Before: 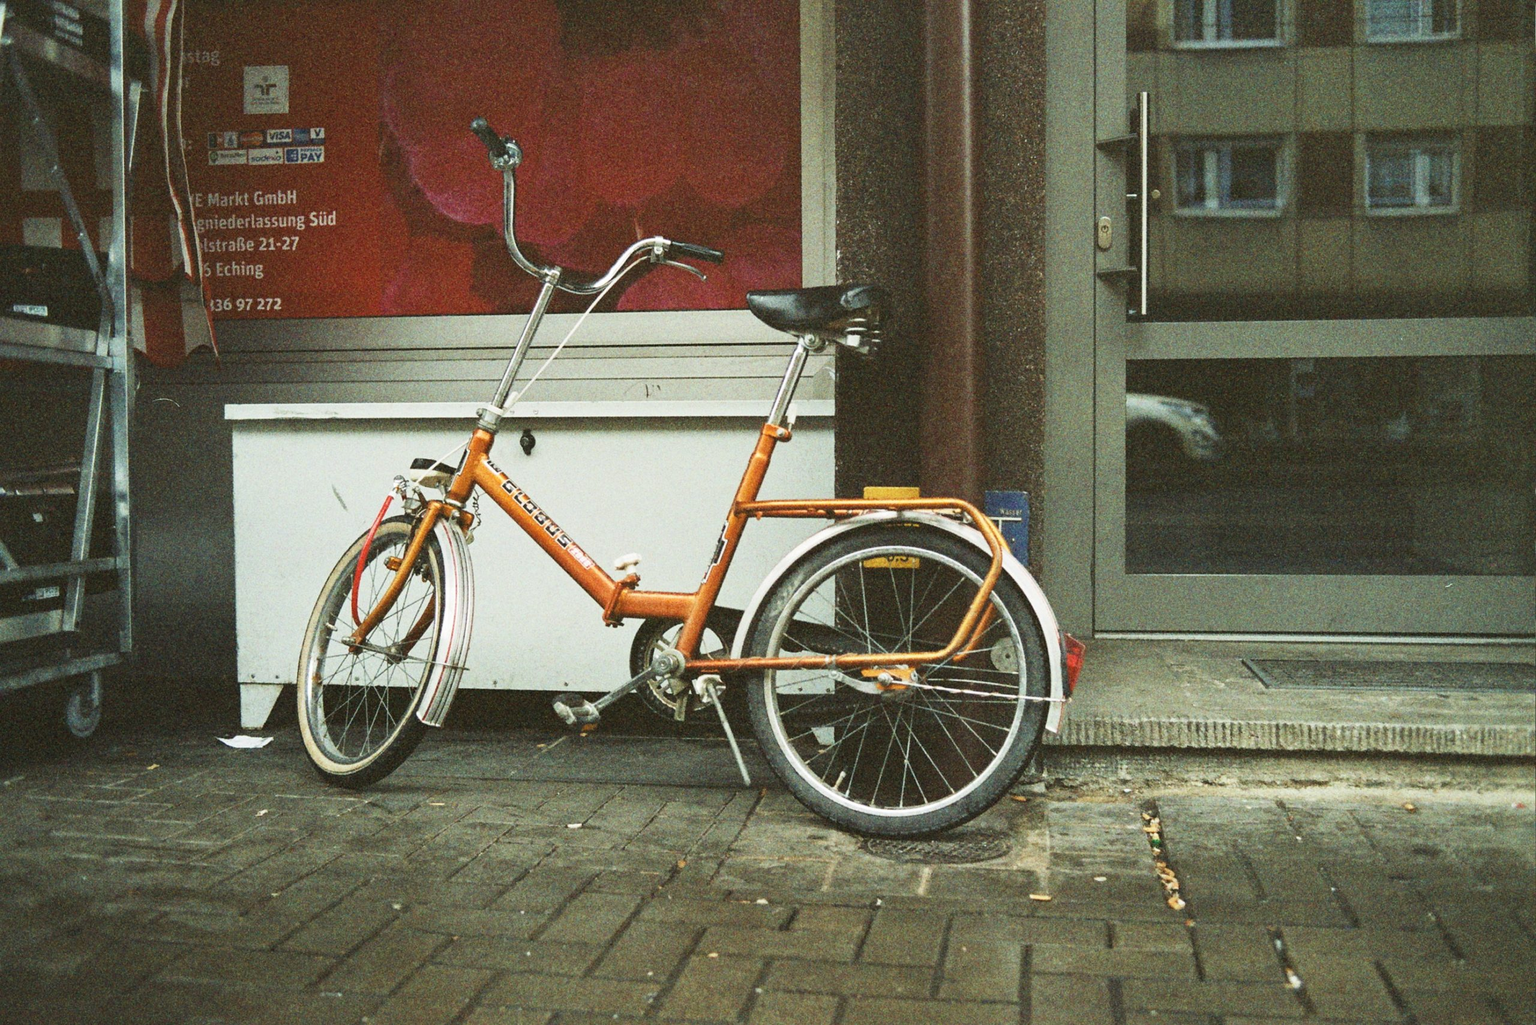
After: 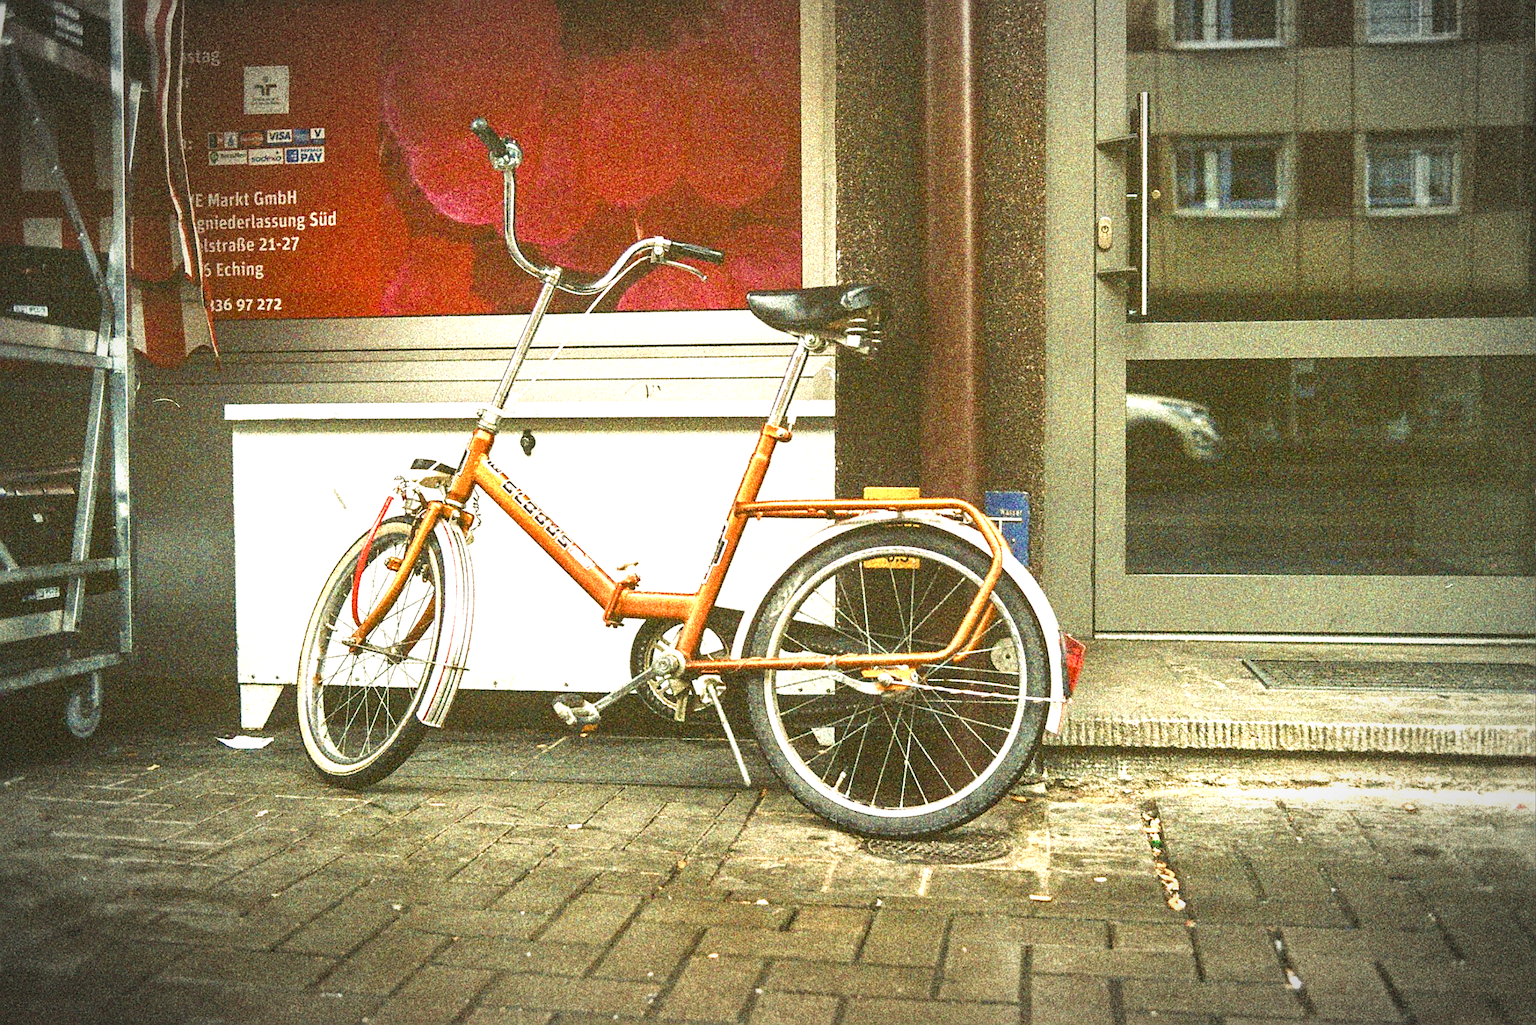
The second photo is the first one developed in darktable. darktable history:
tone equalizer: -8 EV 0.06 EV, edges refinement/feathering 500, mask exposure compensation -1.57 EV, preserve details guided filter
exposure: black level correction 0, exposure 1.098 EV, compensate highlight preservation false
velvia: on, module defaults
local contrast: on, module defaults
vignetting: automatic ratio true, unbound false
color balance rgb: highlights gain › chroma 3.757%, highlights gain › hue 58.72°, perceptual saturation grading › global saturation 19.621%, perceptual saturation grading › highlights -25.843%, perceptual saturation grading › shadows 49.814%
sharpen: amount 0.467
